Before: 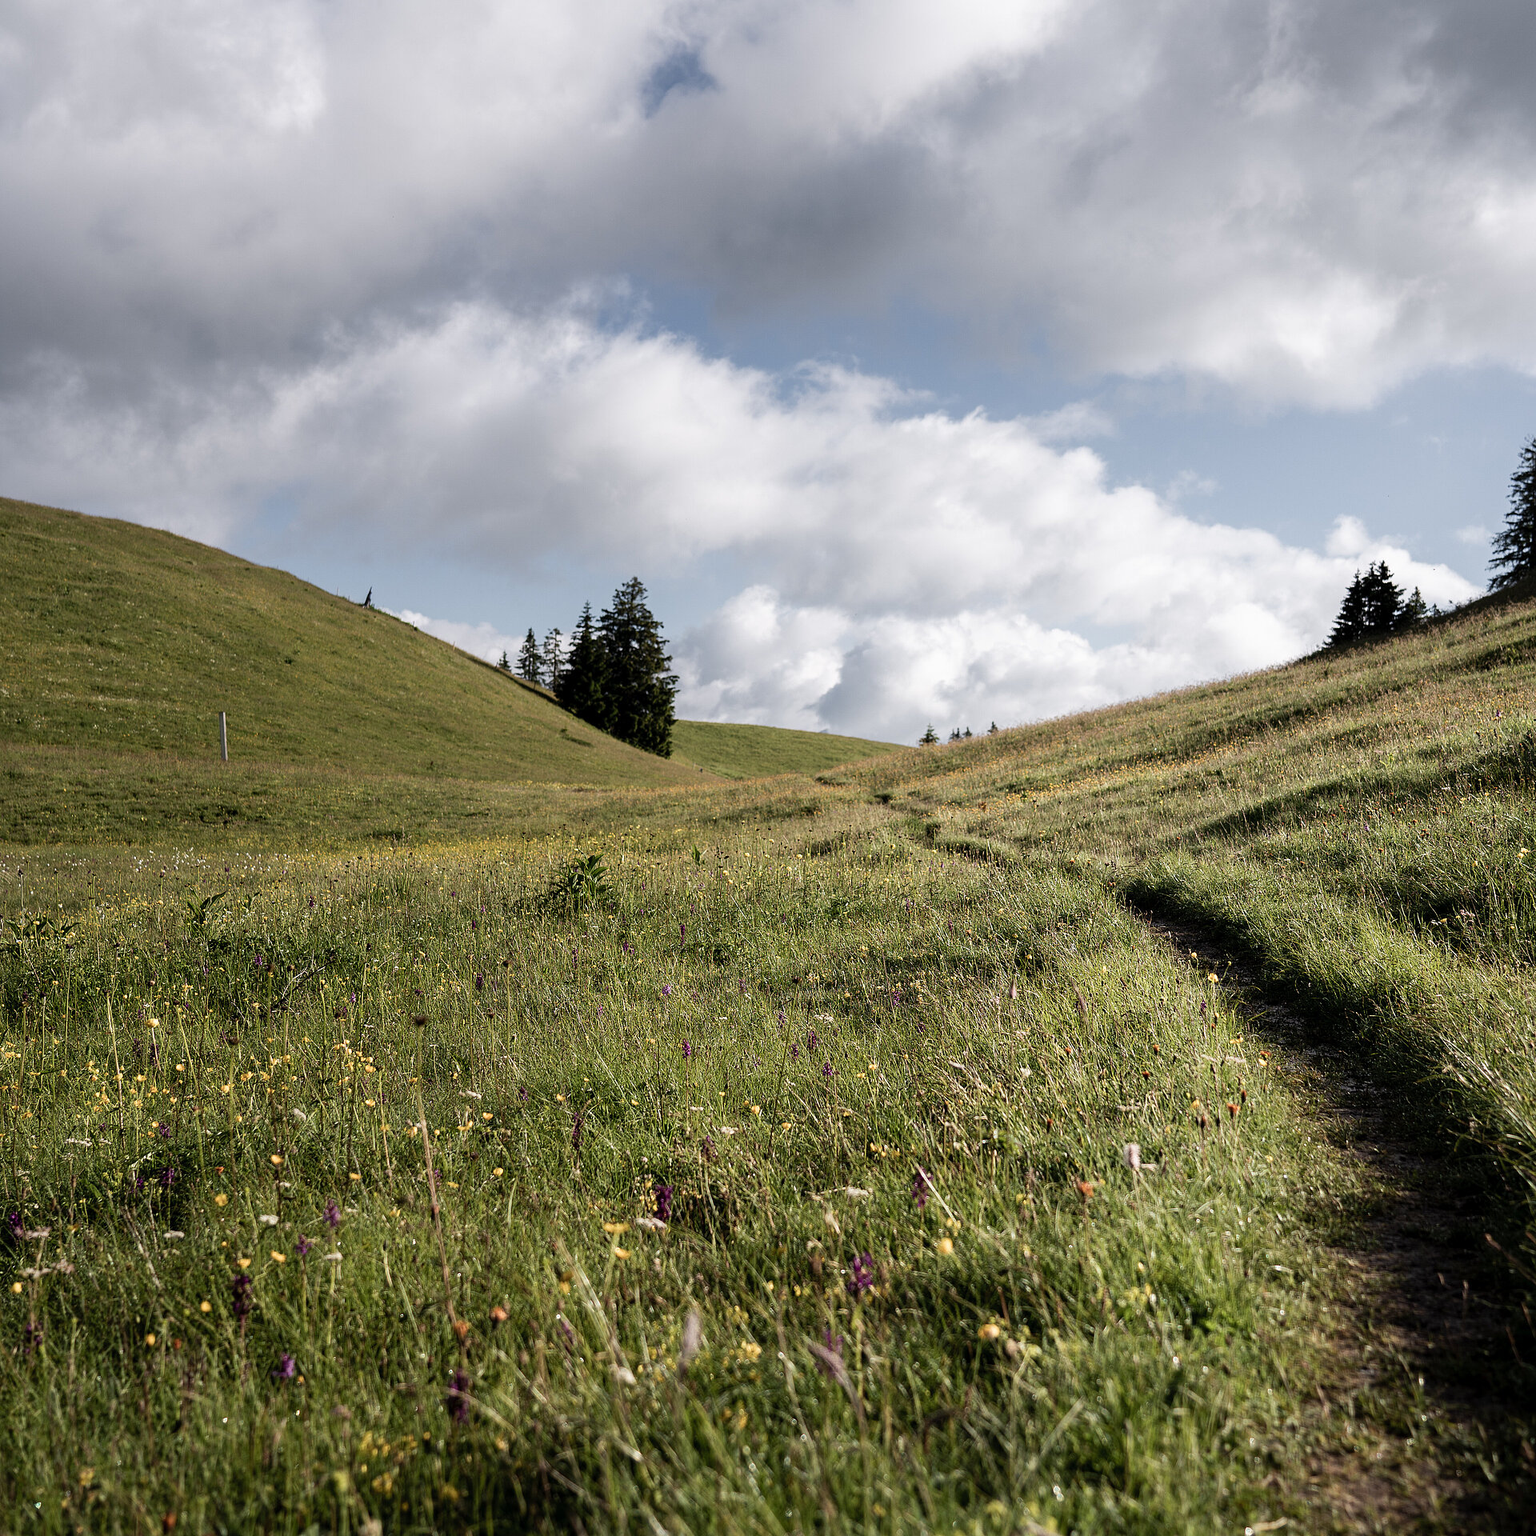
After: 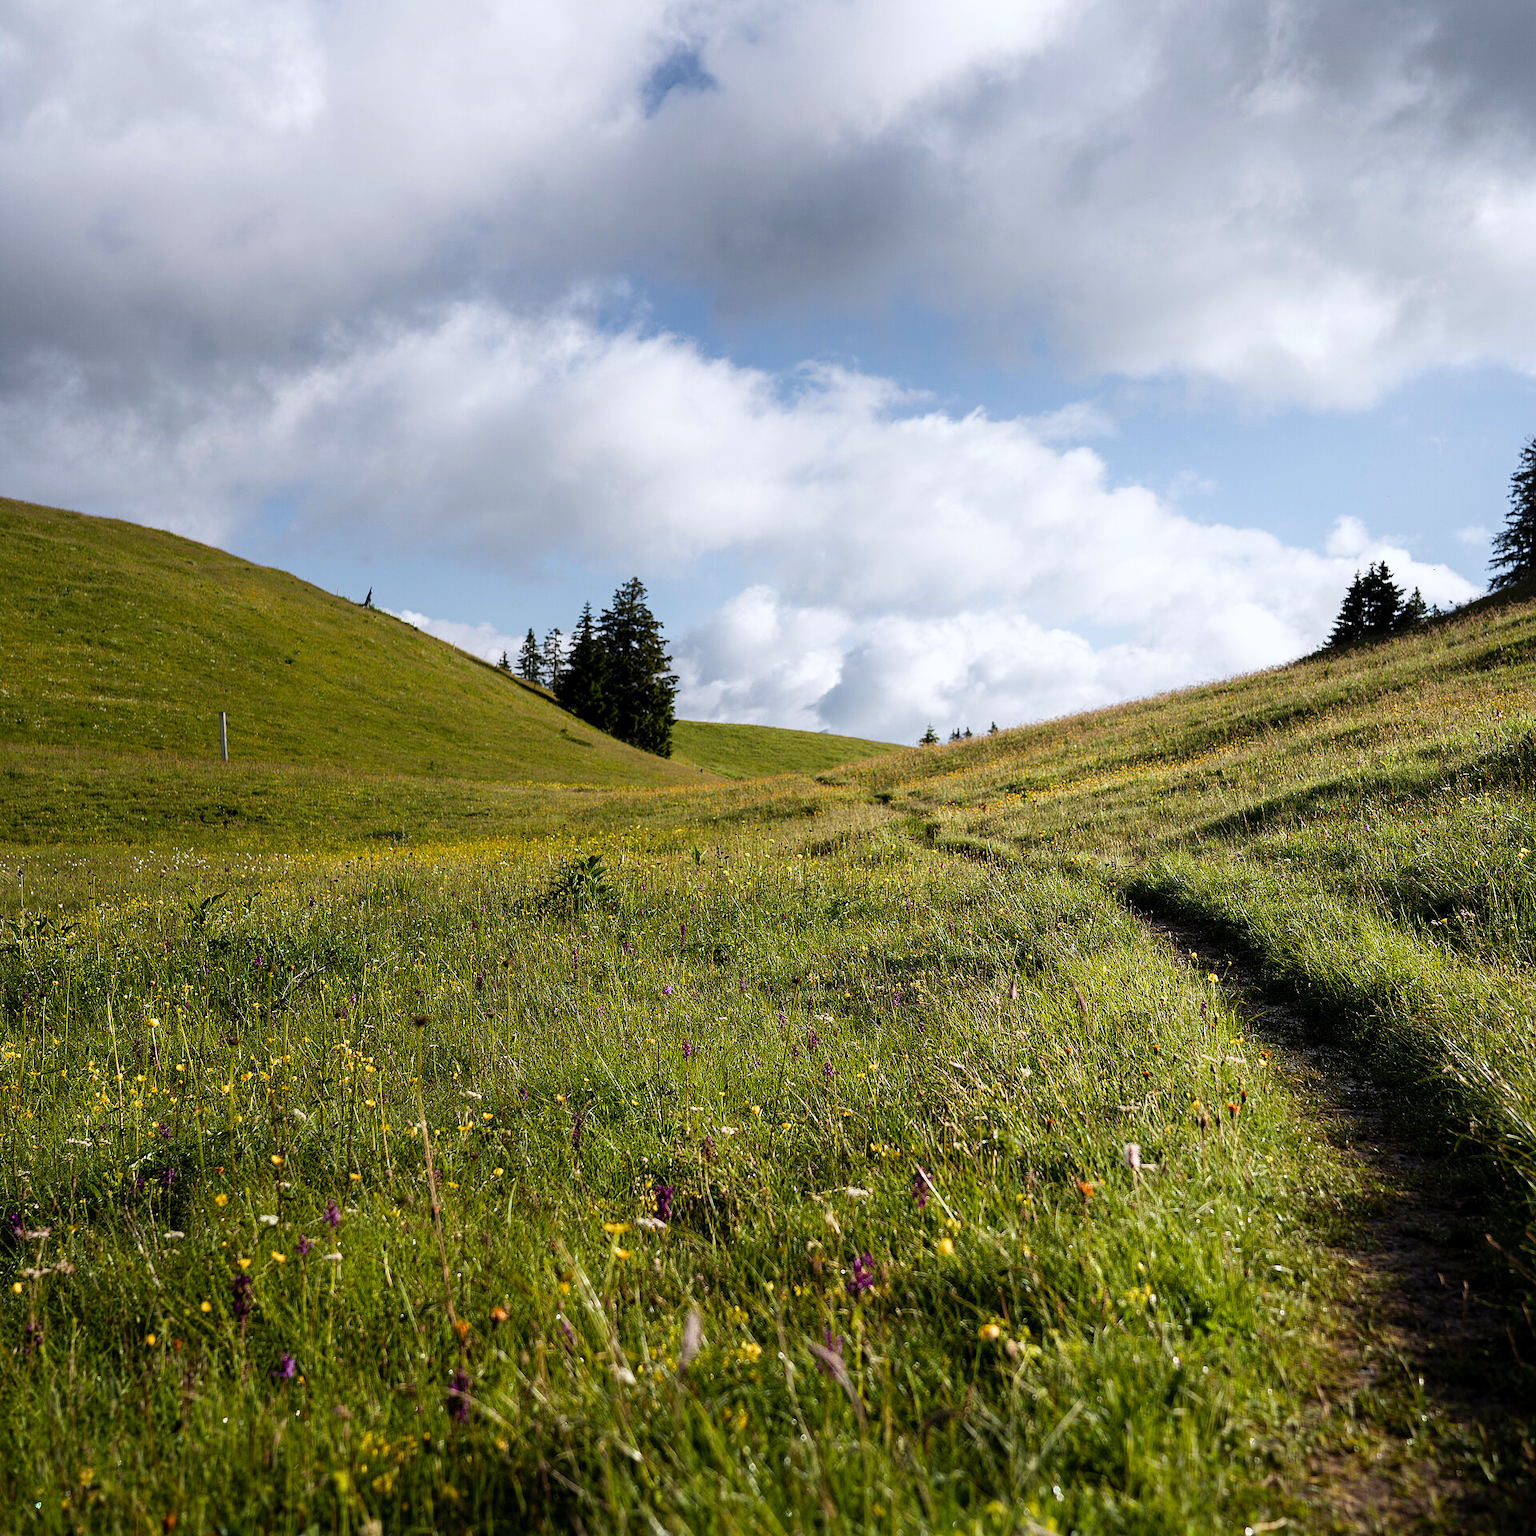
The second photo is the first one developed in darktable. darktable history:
white balance: red 0.982, blue 1.018
color balance rgb: perceptual saturation grading › global saturation 40%, global vibrance 15%
shadows and highlights: shadows 0, highlights 40
